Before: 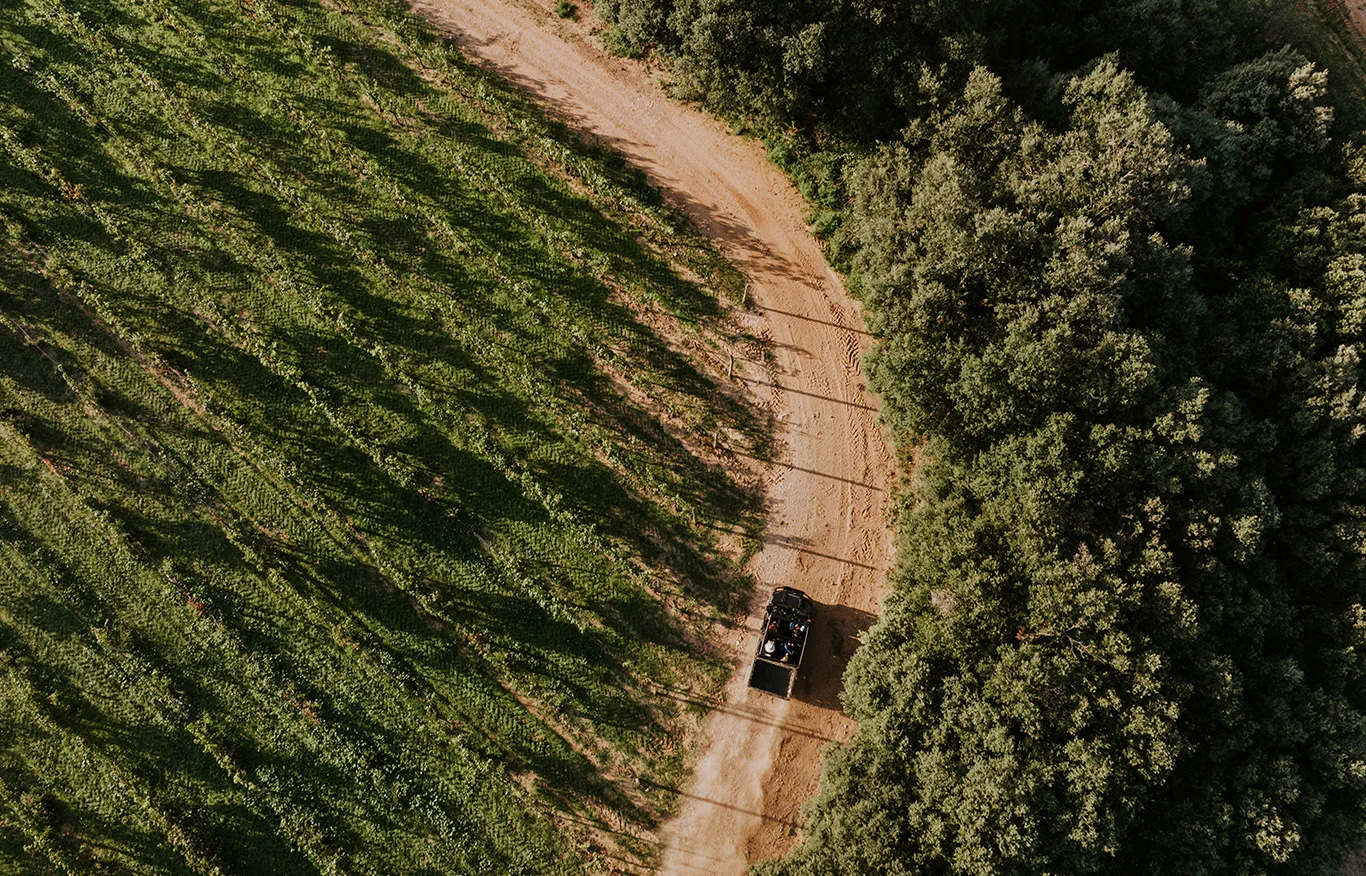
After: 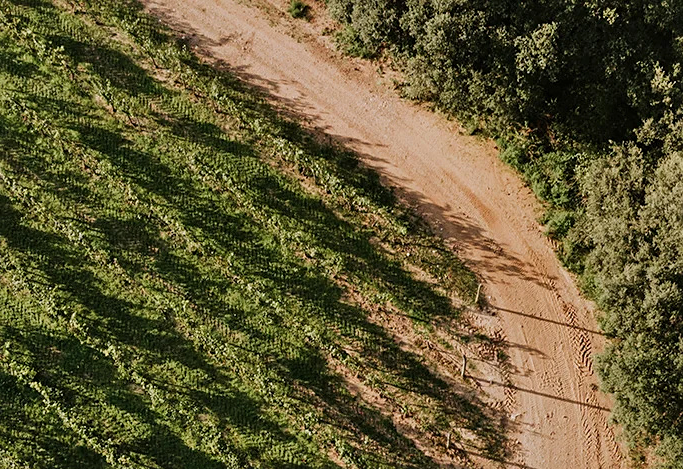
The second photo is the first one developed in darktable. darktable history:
sharpen: amount 0.2
crop: left 19.556%, right 30.401%, bottom 46.458%
shadows and highlights: soften with gaussian
